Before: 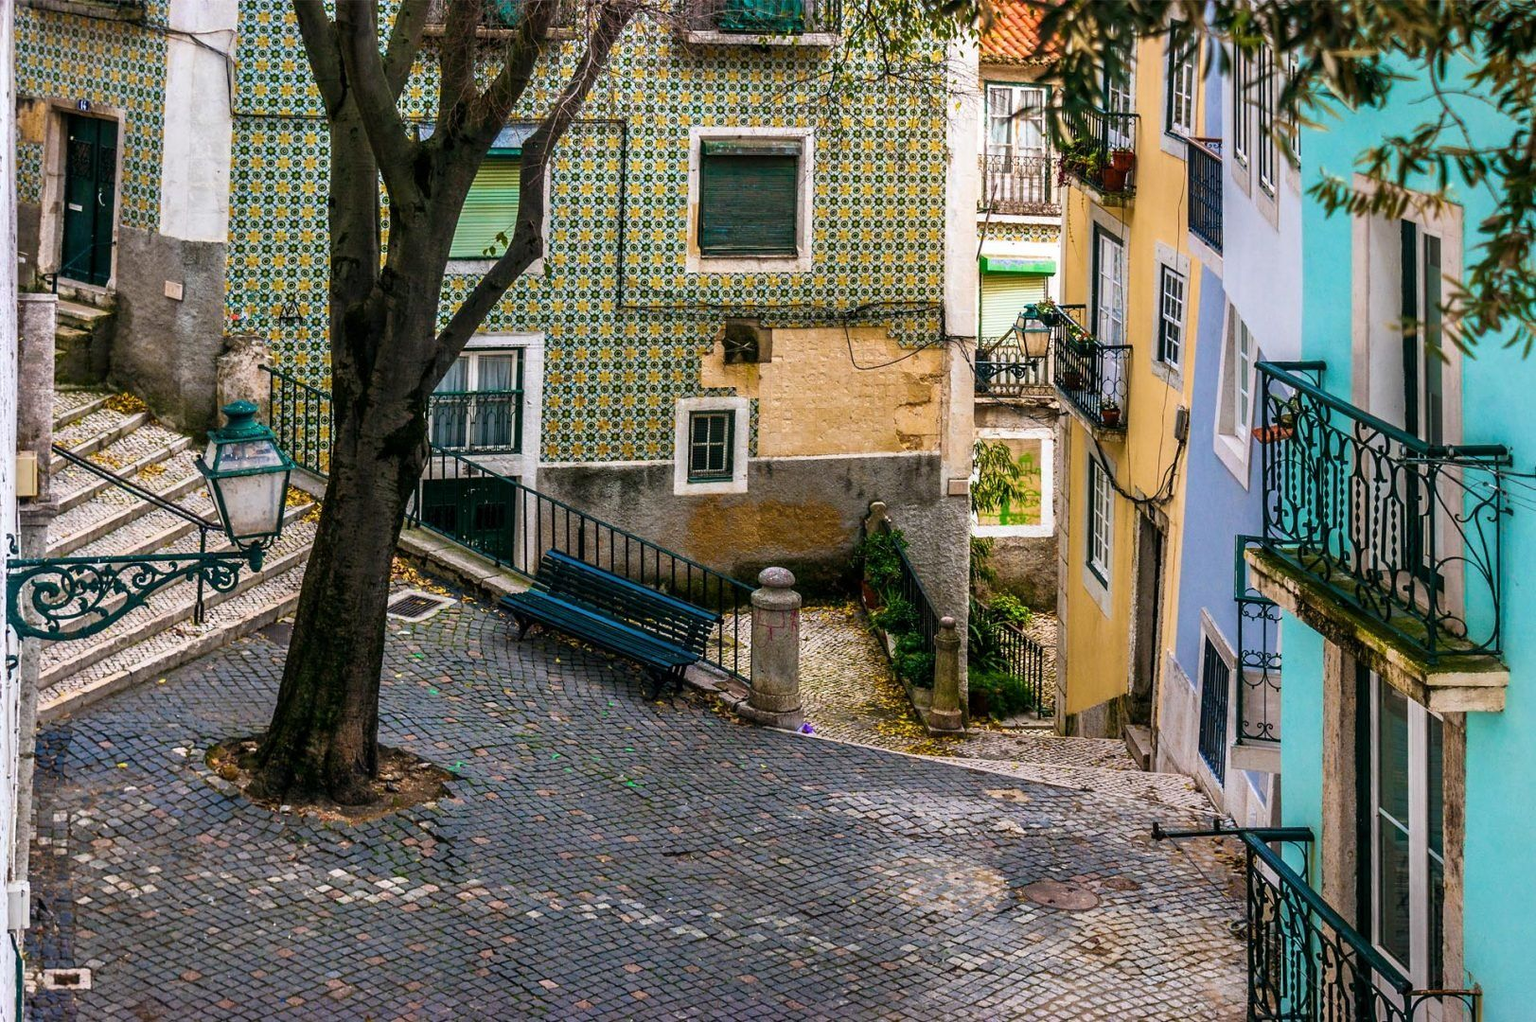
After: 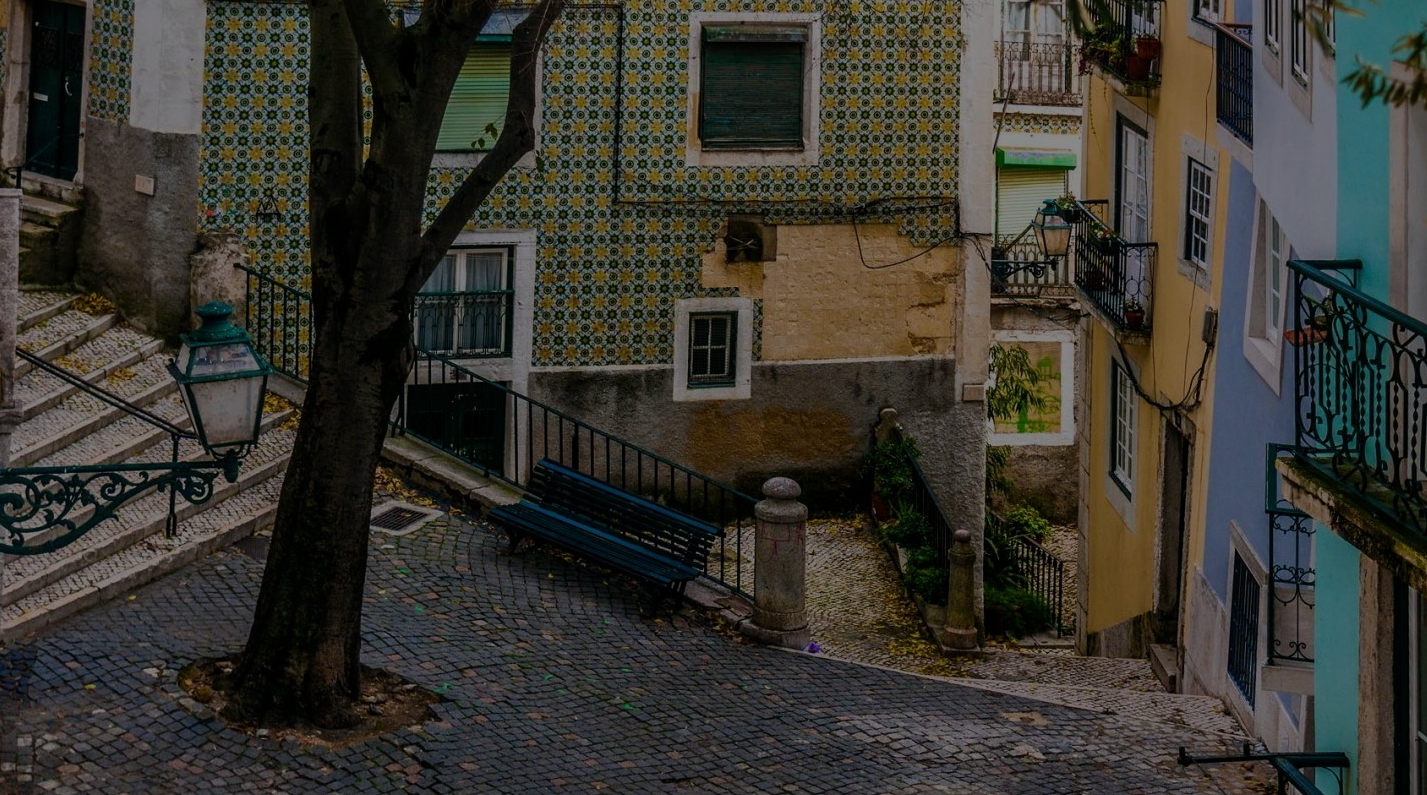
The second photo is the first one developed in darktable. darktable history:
exposure: exposure -2.002 EV, compensate highlight preservation false
crop and rotate: left 2.425%, top 11.305%, right 9.6%, bottom 15.08%
